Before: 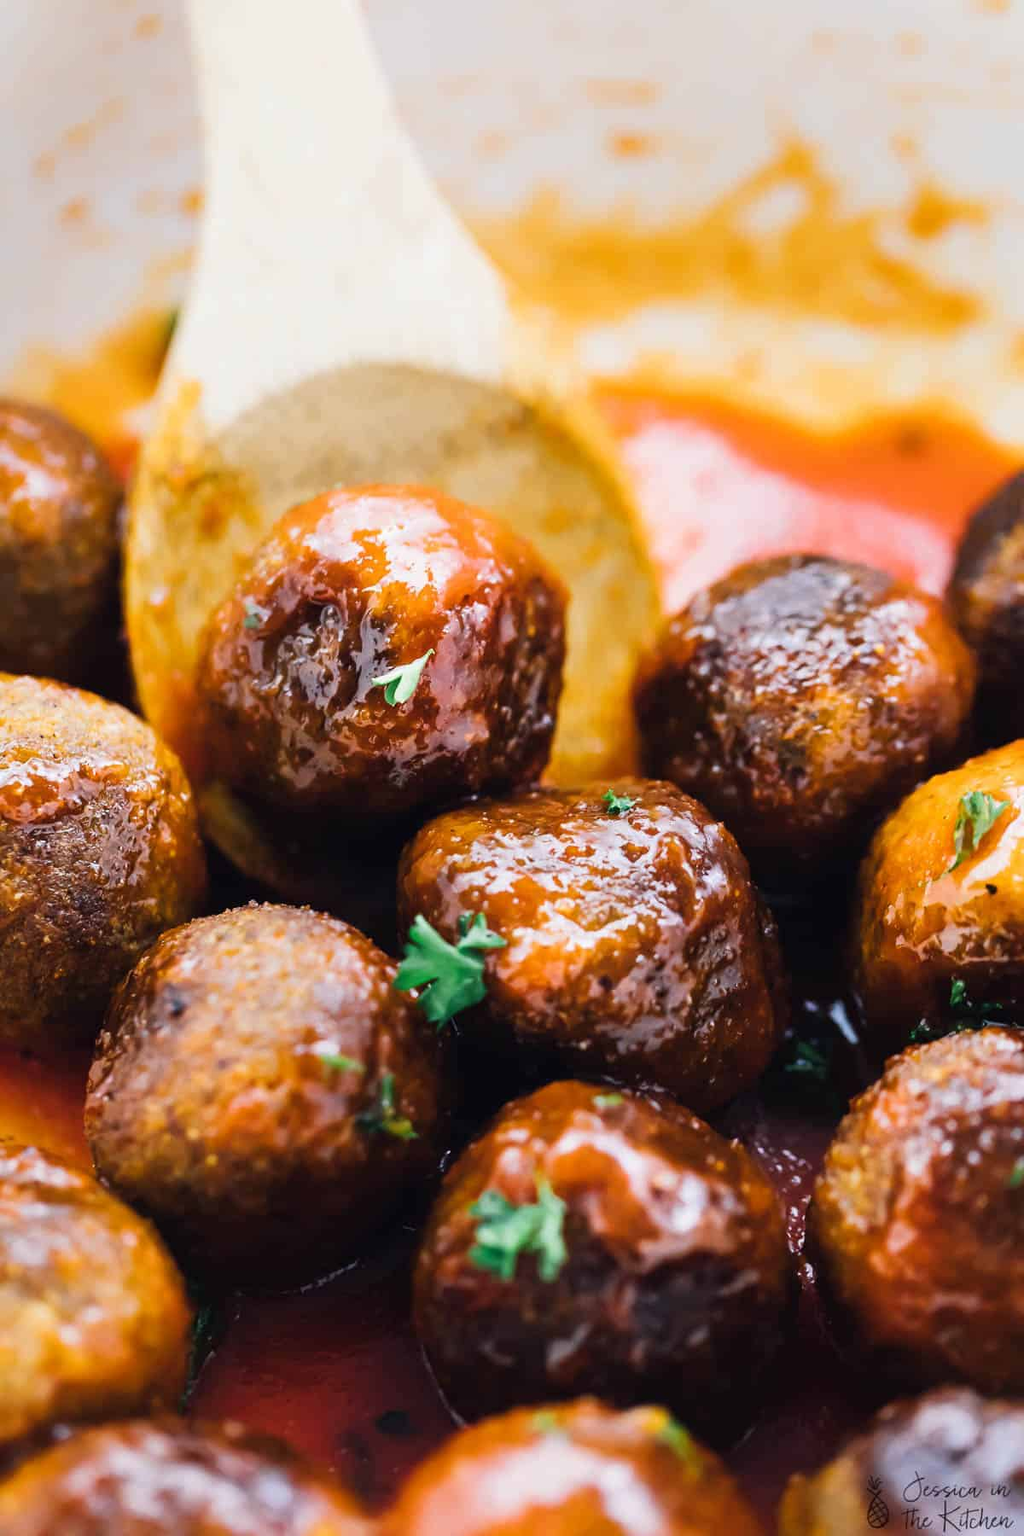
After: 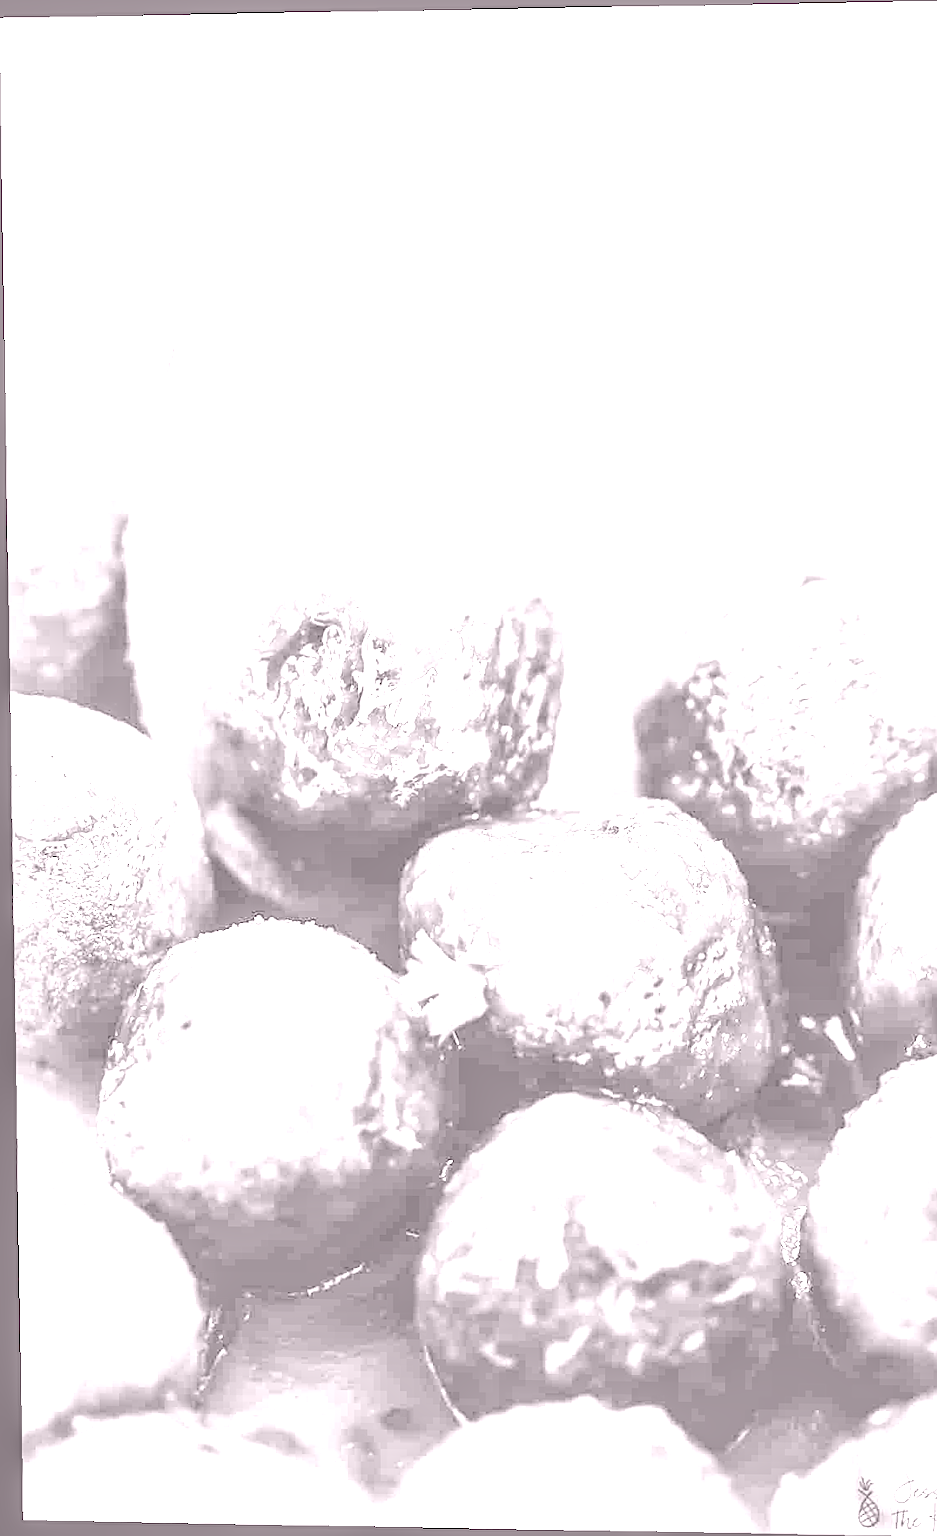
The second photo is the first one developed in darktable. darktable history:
levels: levels [0, 0.43, 0.984]
sharpen: on, module defaults
local contrast: highlights 65%, shadows 54%, detail 169%, midtone range 0.514
rotate and perspective: lens shift (vertical) 0.048, lens shift (horizontal) -0.024, automatic cropping off
crop: right 9.509%, bottom 0.031%
colorize: hue 25.2°, saturation 83%, source mix 82%, lightness 79%, version 1
white balance: red 1.009, blue 1.027
exposure: black level correction 0, exposure 1.741 EV, compensate exposure bias true, compensate highlight preservation false
